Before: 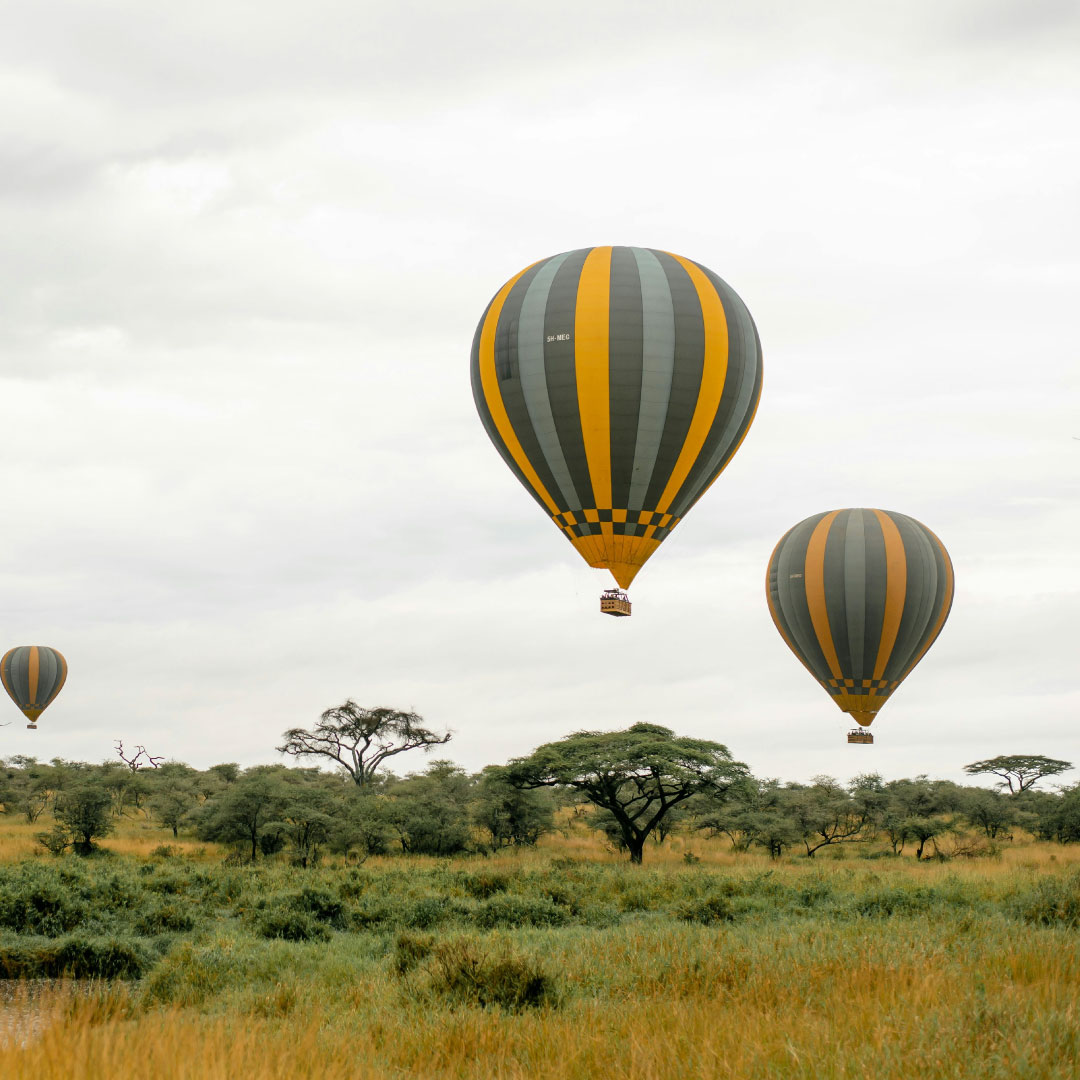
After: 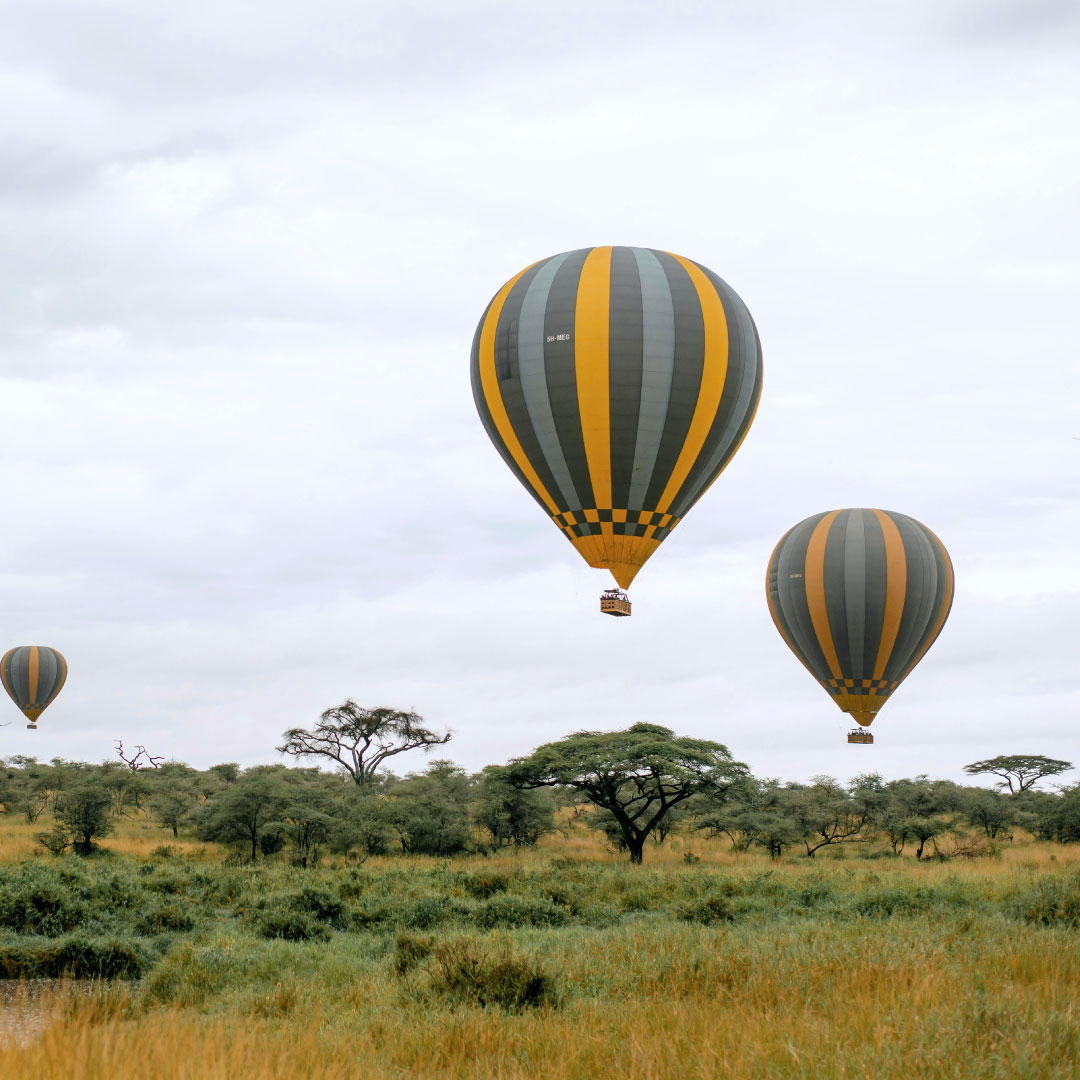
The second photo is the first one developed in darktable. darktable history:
tone equalizer: edges refinement/feathering 500, mask exposure compensation -1.57 EV, preserve details no
color calibration: illuminant as shot in camera, x 0.358, y 0.373, temperature 4628.91 K, gamut compression 0.988
